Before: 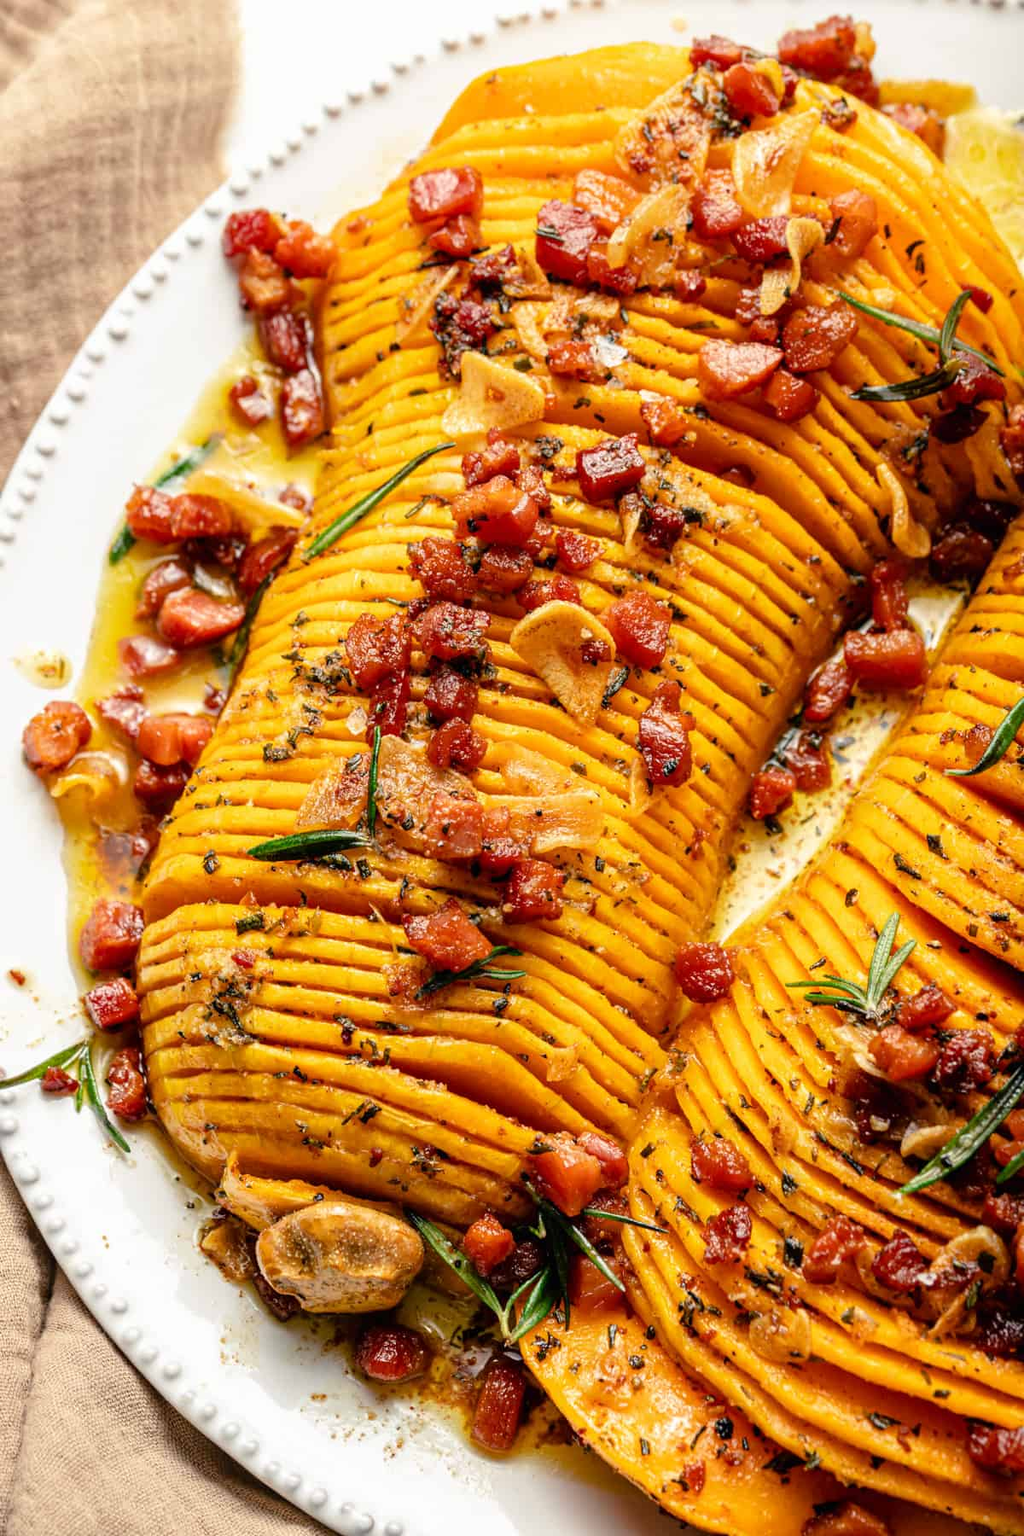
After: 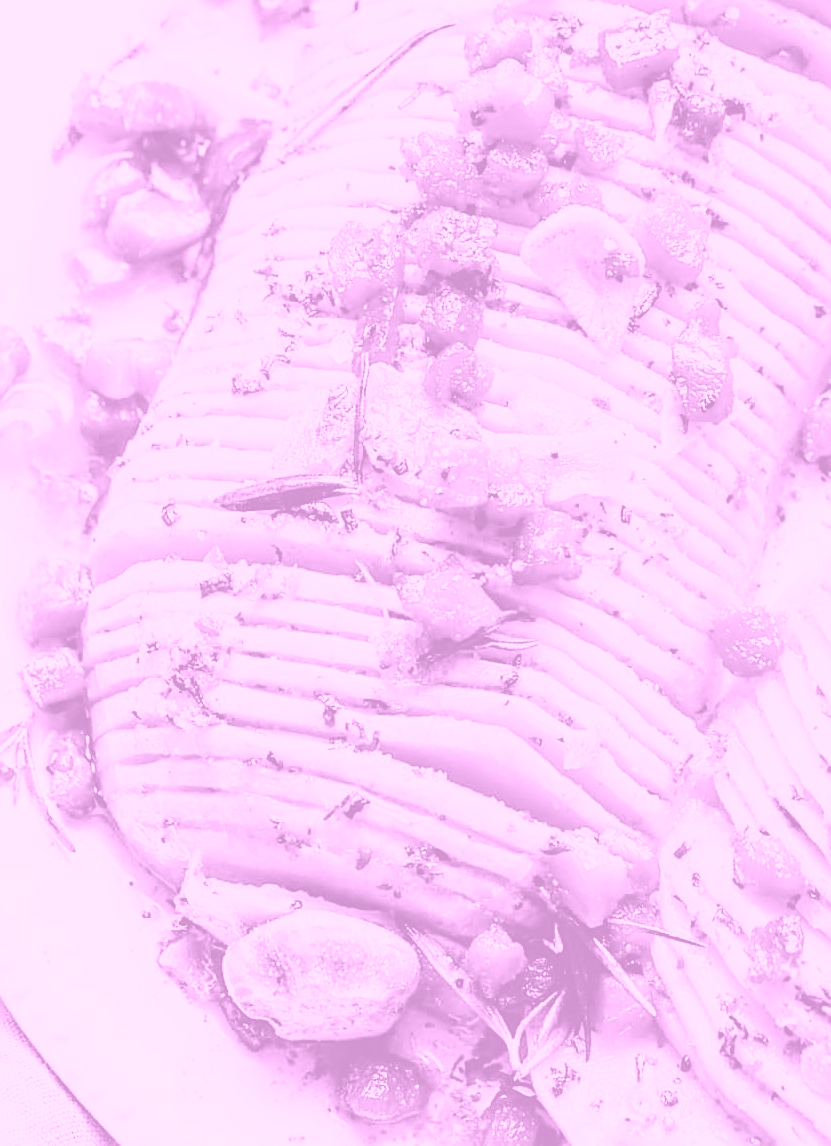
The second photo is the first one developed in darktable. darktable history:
crop: left 6.488%, top 27.668%, right 24.183%, bottom 8.656%
levels: levels [0, 0.51, 1]
sharpen: on, module defaults
exposure: black level correction -0.002, exposure 0.54 EV, compensate highlight preservation false
base curve: curves: ch0 [(0, 0) (0.028, 0.03) (0.121, 0.232) (0.46, 0.748) (0.859, 0.968) (1, 1)], preserve colors none
color balance rgb: perceptual saturation grading › global saturation 30%, global vibrance 20%
colorize: hue 331.2°, saturation 75%, source mix 30.28%, lightness 70.52%, version 1
